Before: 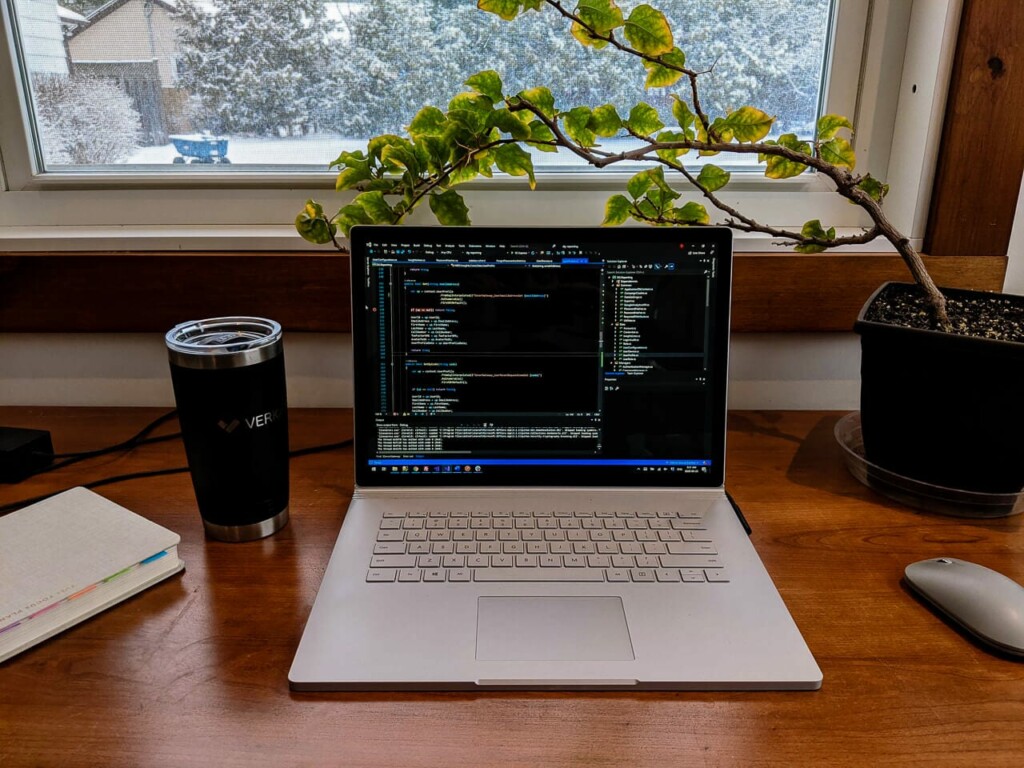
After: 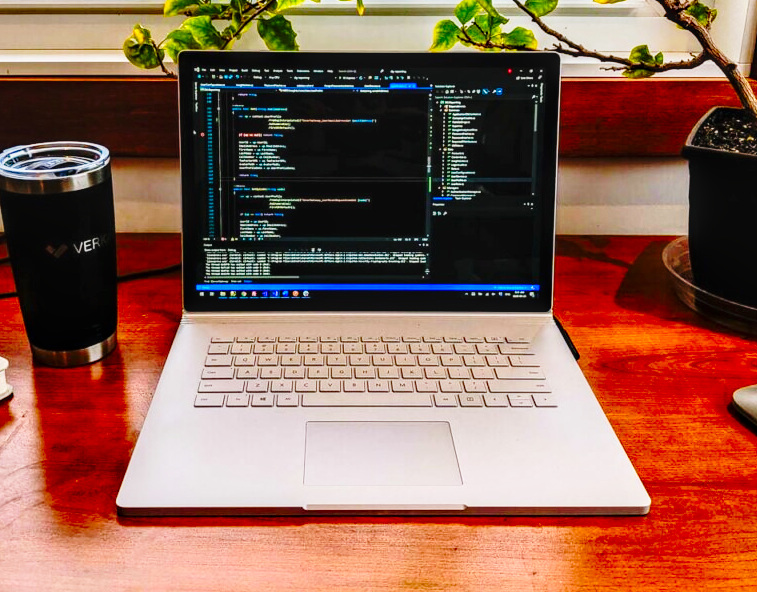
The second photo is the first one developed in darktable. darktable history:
local contrast: on, module defaults
base curve: curves: ch0 [(0, 0) (0.028, 0.03) (0.105, 0.232) (0.387, 0.748) (0.754, 0.968) (1, 1)], fusion 1, exposure shift 0.576, preserve colors none
crop: left 16.871%, top 22.857%, right 9.116%
contrast brightness saturation: saturation 0.5
